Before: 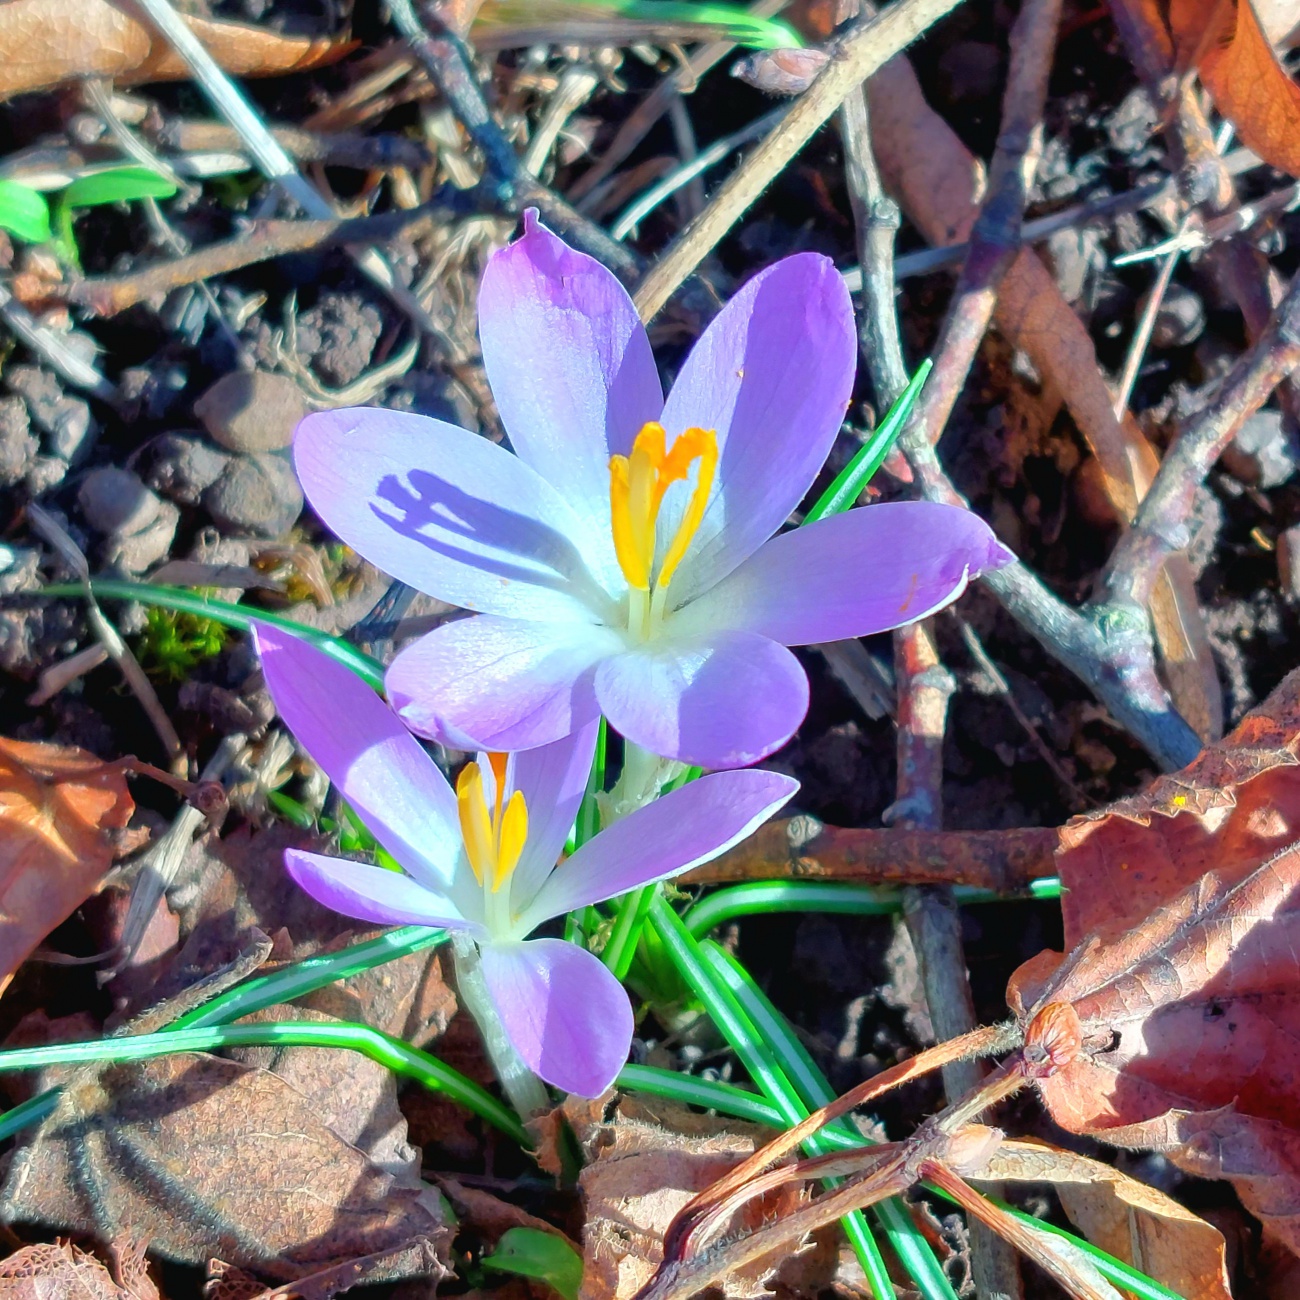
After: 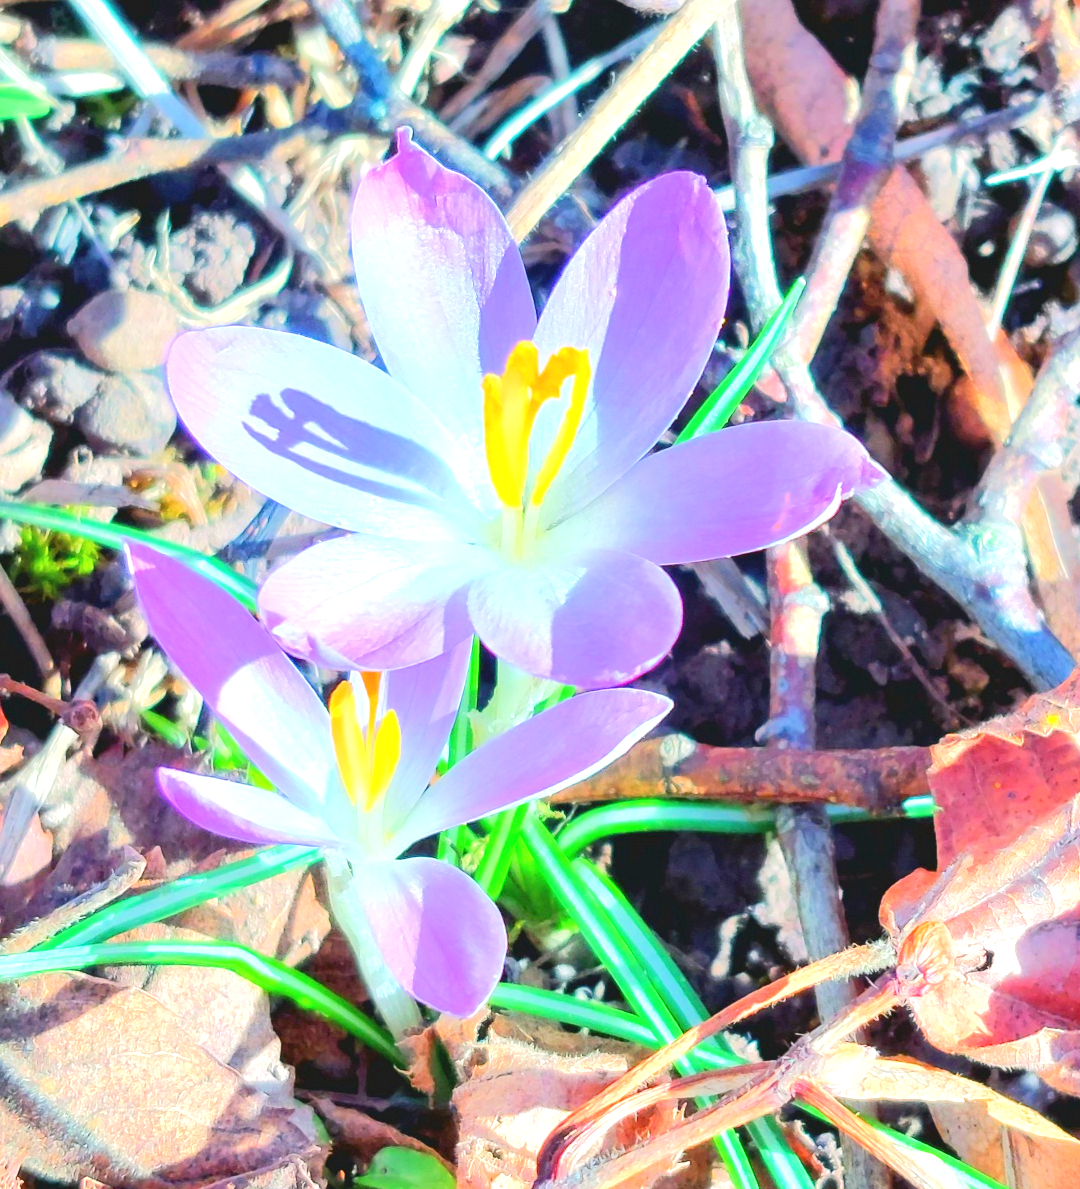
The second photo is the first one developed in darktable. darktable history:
tone equalizer: -8 EV 1.98 EV, -7 EV 1.96 EV, -6 EV 1.96 EV, -5 EV 1.98 EV, -4 EV 1.99 EV, -3 EV 1.48 EV, -2 EV 0.989 EV, -1 EV 0.497 EV, edges refinement/feathering 500, mask exposure compensation -1.57 EV, preserve details no
crop: left 9.813%, top 6.263%, right 7.101%, bottom 2.241%
